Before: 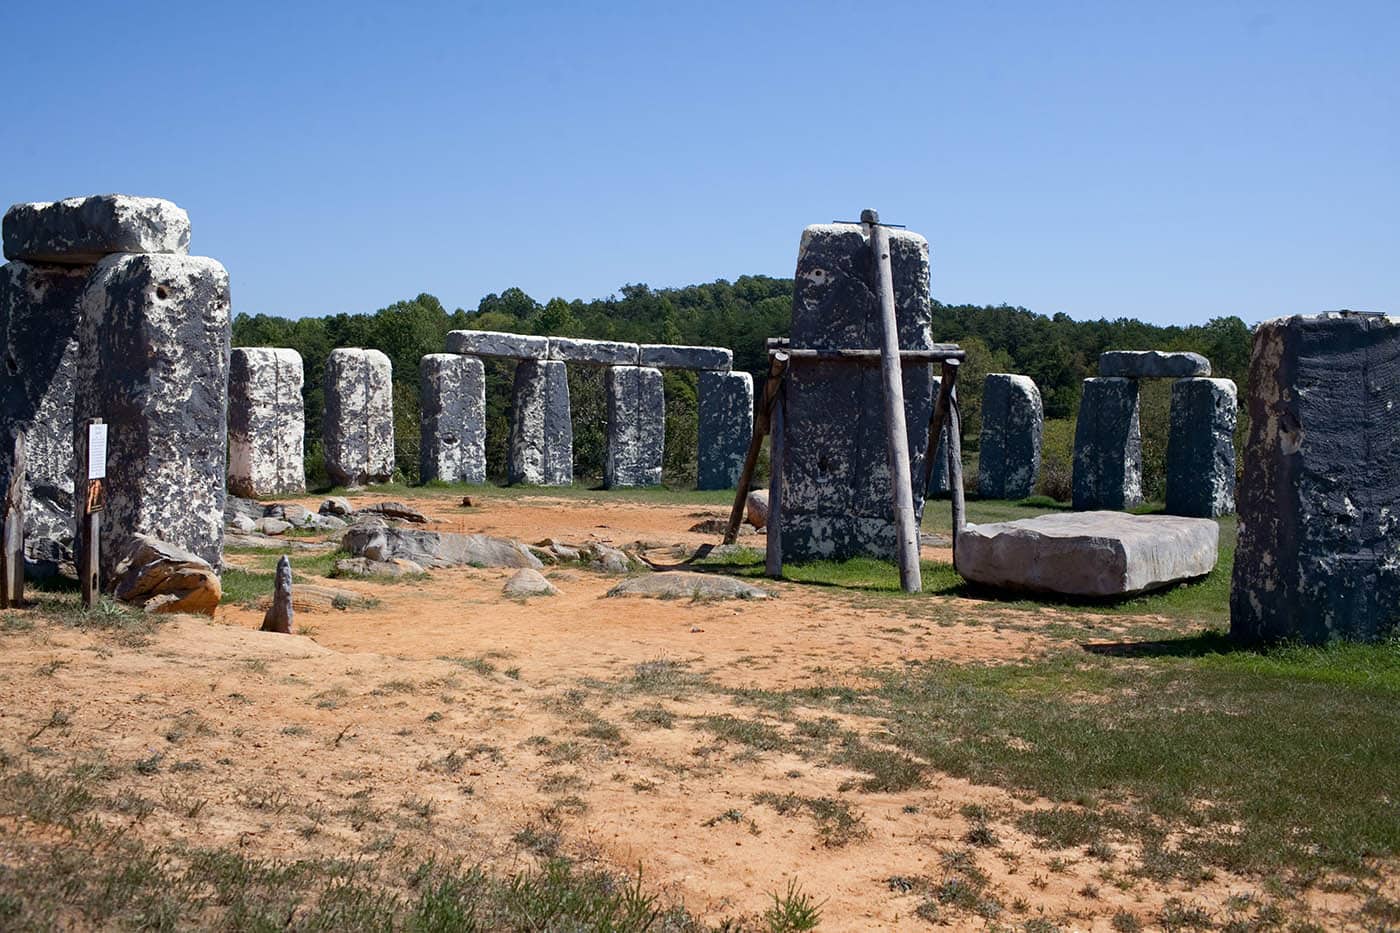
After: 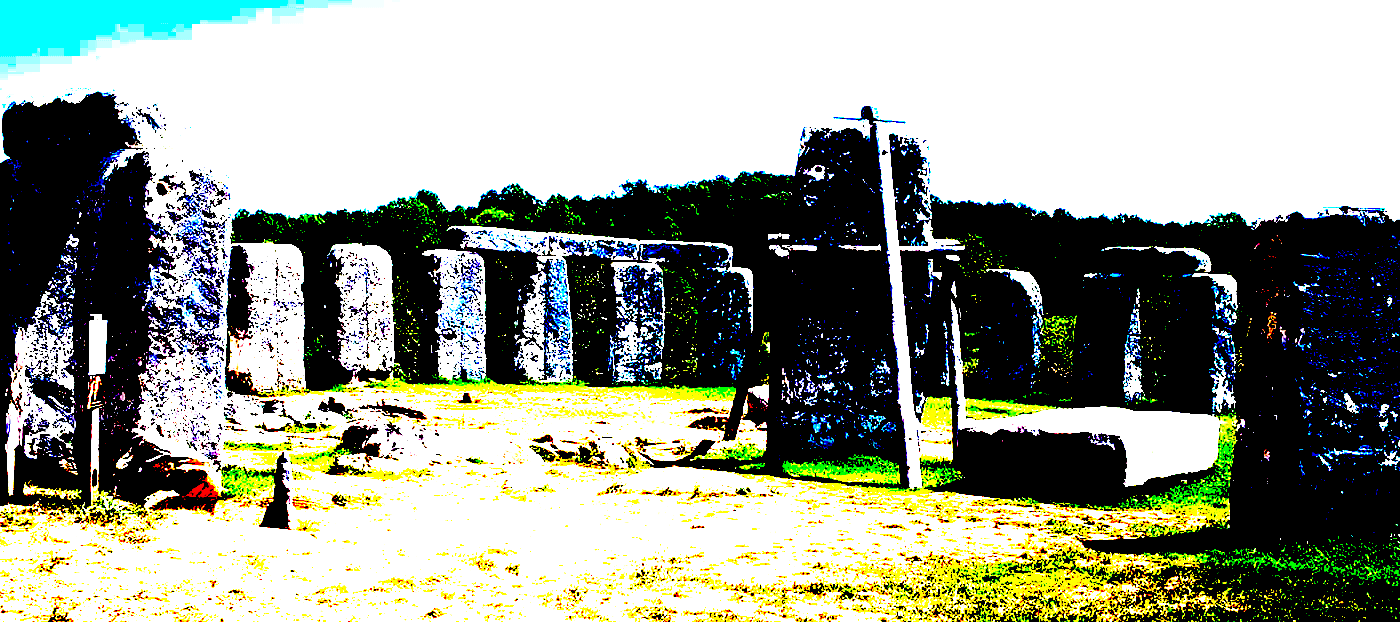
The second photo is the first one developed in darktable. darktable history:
exposure: black level correction 0.1, exposure 3 EV, compensate highlight preservation false
tone curve: curves: ch0 [(0, 0) (0.003, 0.272) (0.011, 0.275) (0.025, 0.275) (0.044, 0.278) (0.069, 0.282) (0.1, 0.284) (0.136, 0.287) (0.177, 0.294) (0.224, 0.314) (0.277, 0.347) (0.335, 0.403) (0.399, 0.473) (0.468, 0.552) (0.543, 0.622) (0.623, 0.69) (0.709, 0.756) (0.801, 0.818) (0.898, 0.865) (1, 1)], preserve colors none
crop: top 11.166%, bottom 22.168%
